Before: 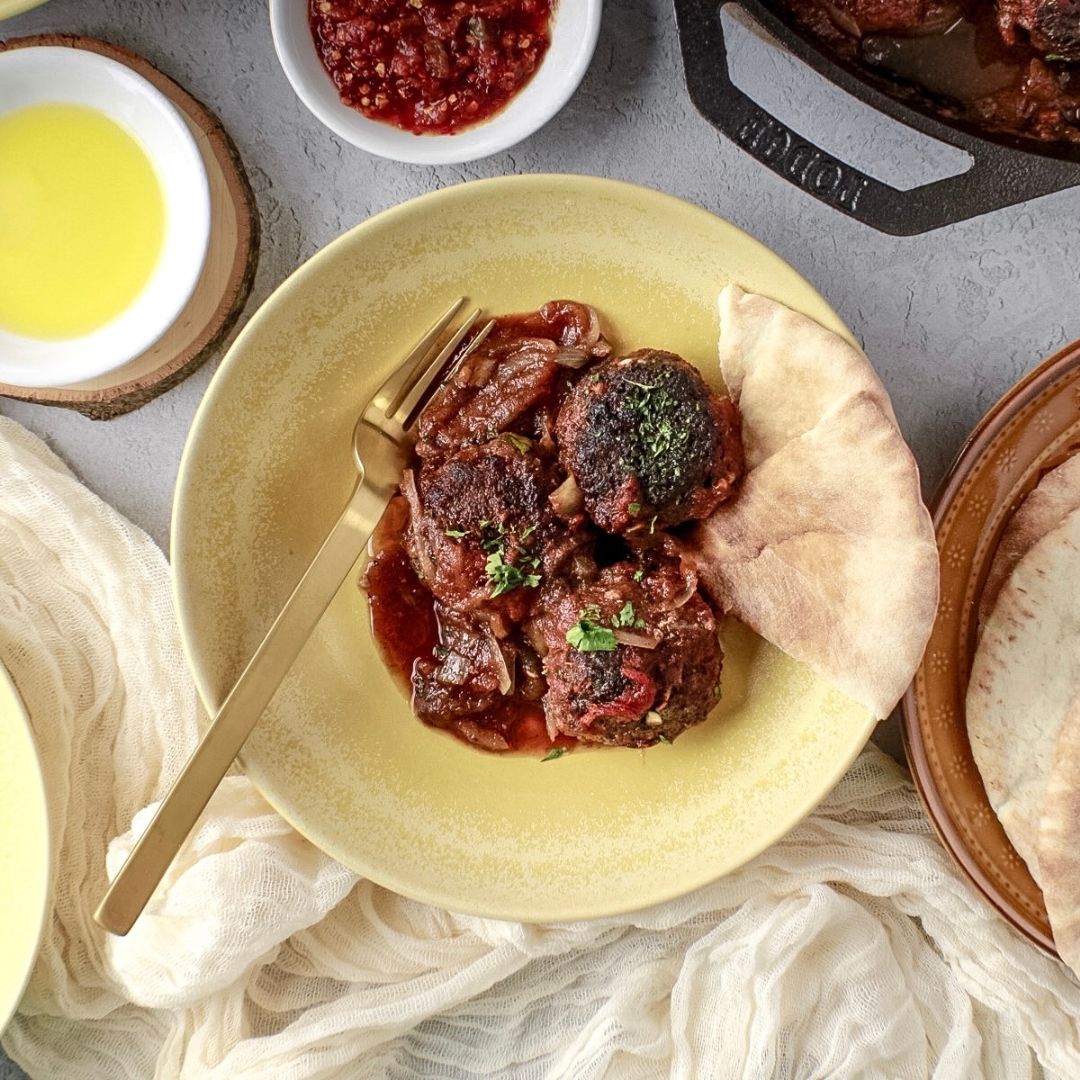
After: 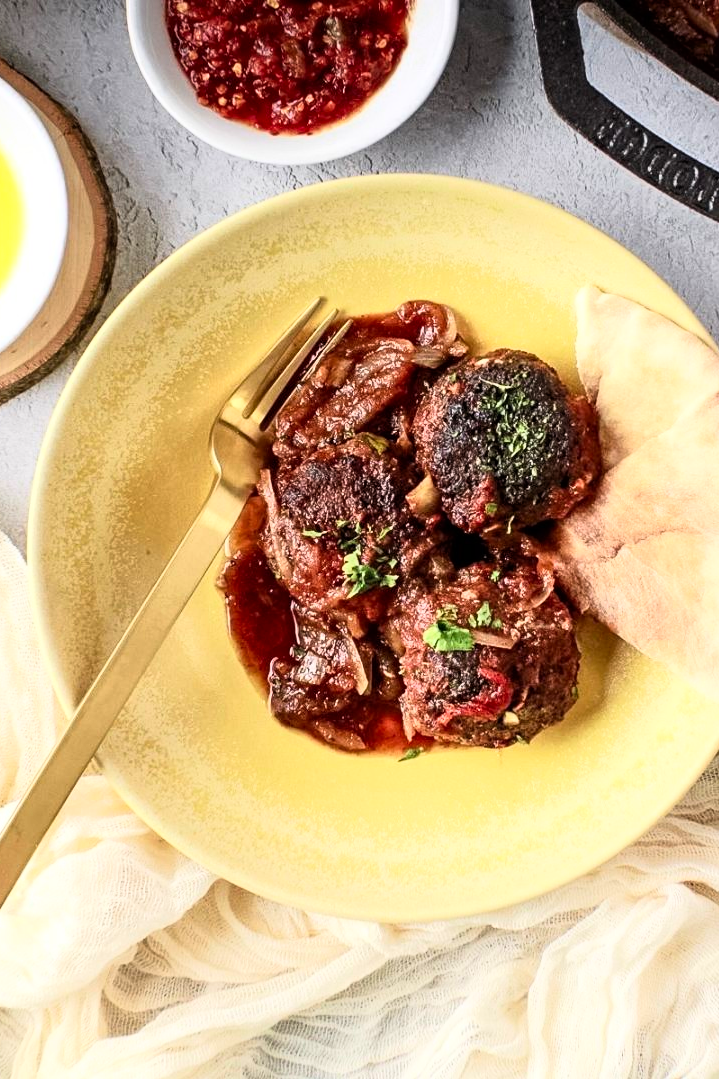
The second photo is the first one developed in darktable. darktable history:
base curve: curves: ch0 [(0, 0) (0.005, 0.002) (0.193, 0.295) (0.399, 0.664) (0.75, 0.928) (1, 1)]
contrast brightness saturation: saturation 0.13
crop and rotate: left 13.342%, right 19.991%
